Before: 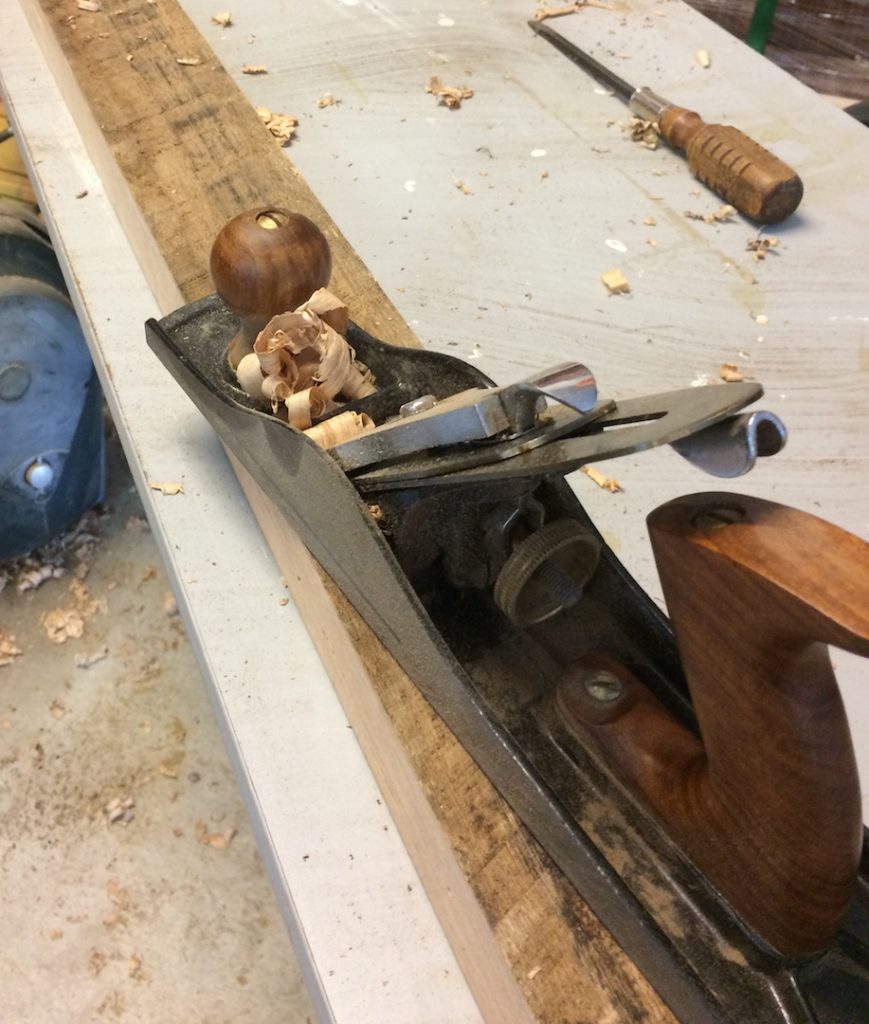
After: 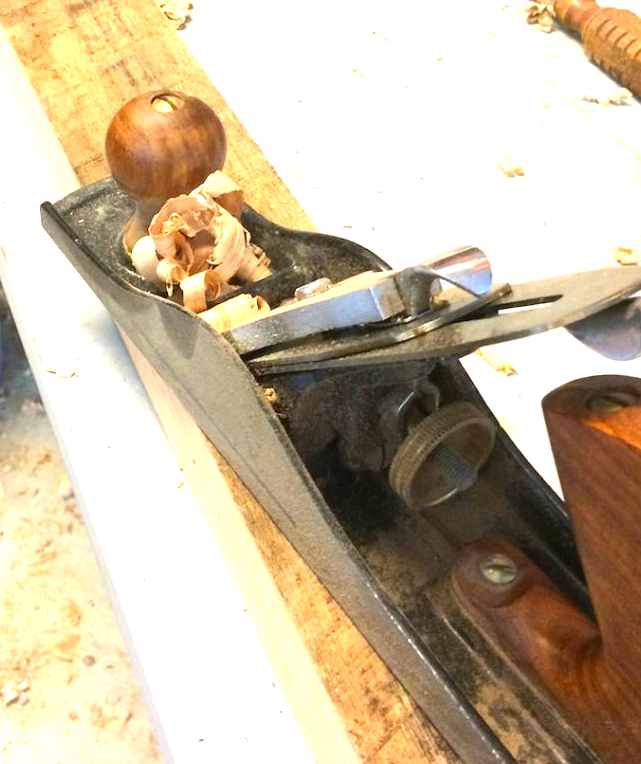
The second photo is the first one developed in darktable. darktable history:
crop and rotate: left 12.193%, top 11.462%, right 14.022%, bottom 13.851%
exposure: black level correction 0, exposure 1.294 EV, compensate highlight preservation false
color correction: highlights b* -0.059, saturation 1.26
